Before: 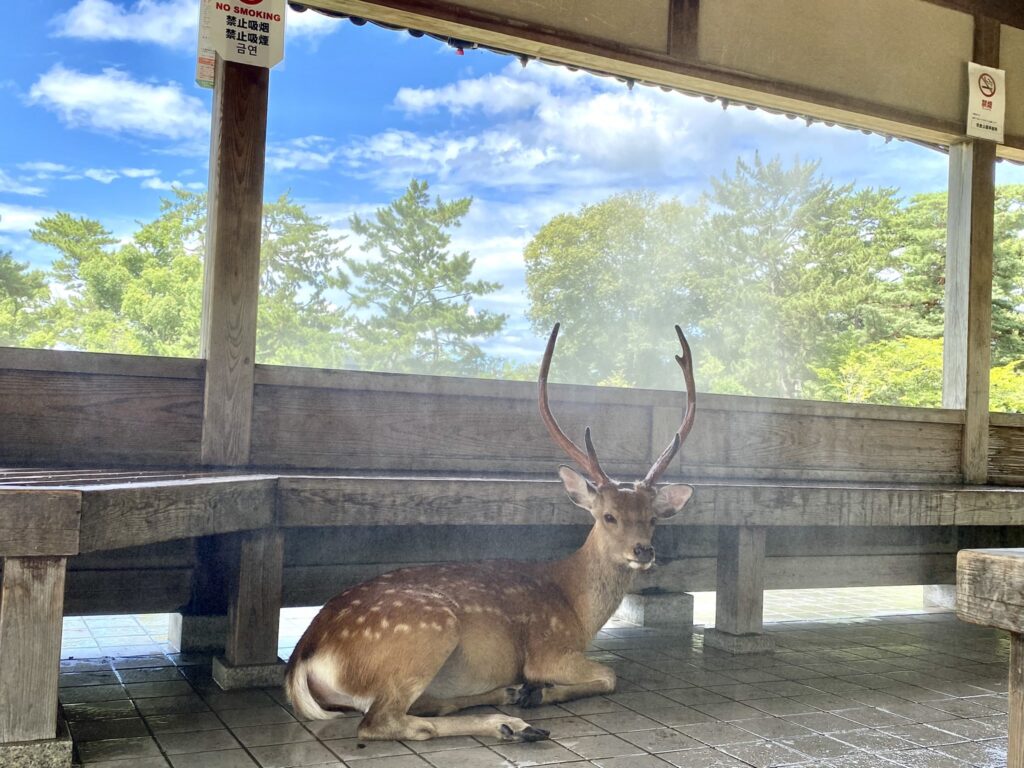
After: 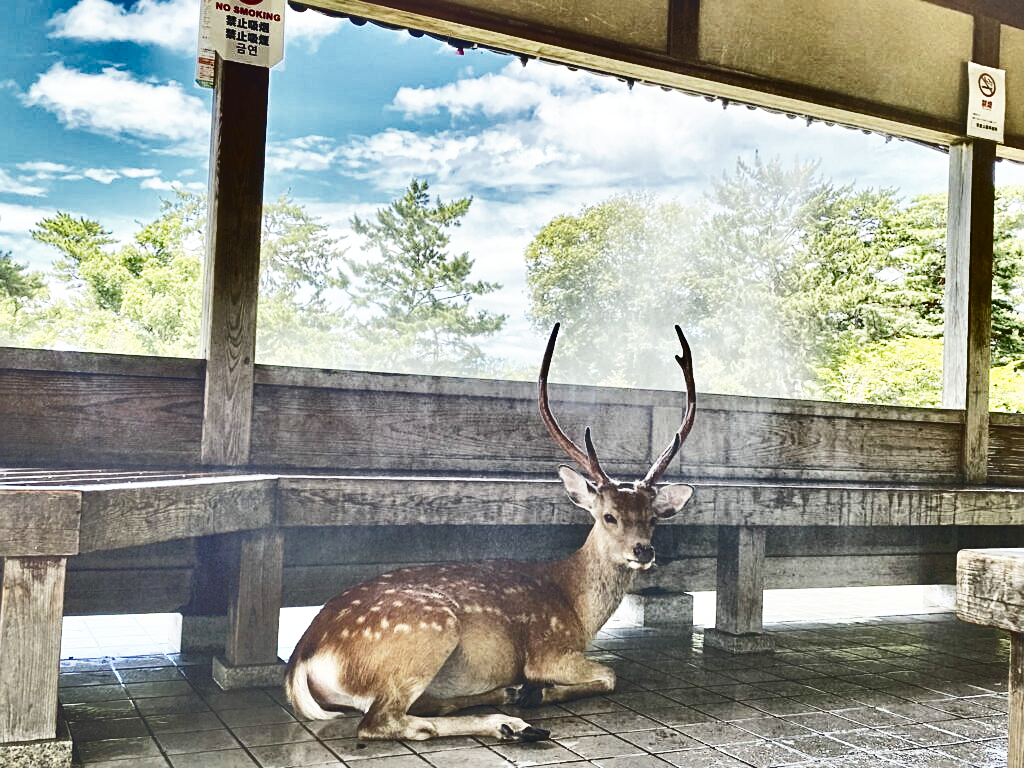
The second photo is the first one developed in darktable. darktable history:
shadows and highlights: shadows 20.91, highlights -82.73, soften with gaussian
base curve: curves: ch0 [(0, 0) (0.012, 0.01) (0.073, 0.168) (0.31, 0.711) (0.645, 0.957) (1, 1)], preserve colors none
exposure: black level correction -0.03, compensate highlight preservation false
sharpen: radius 2.167, amount 0.381, threshold 0
